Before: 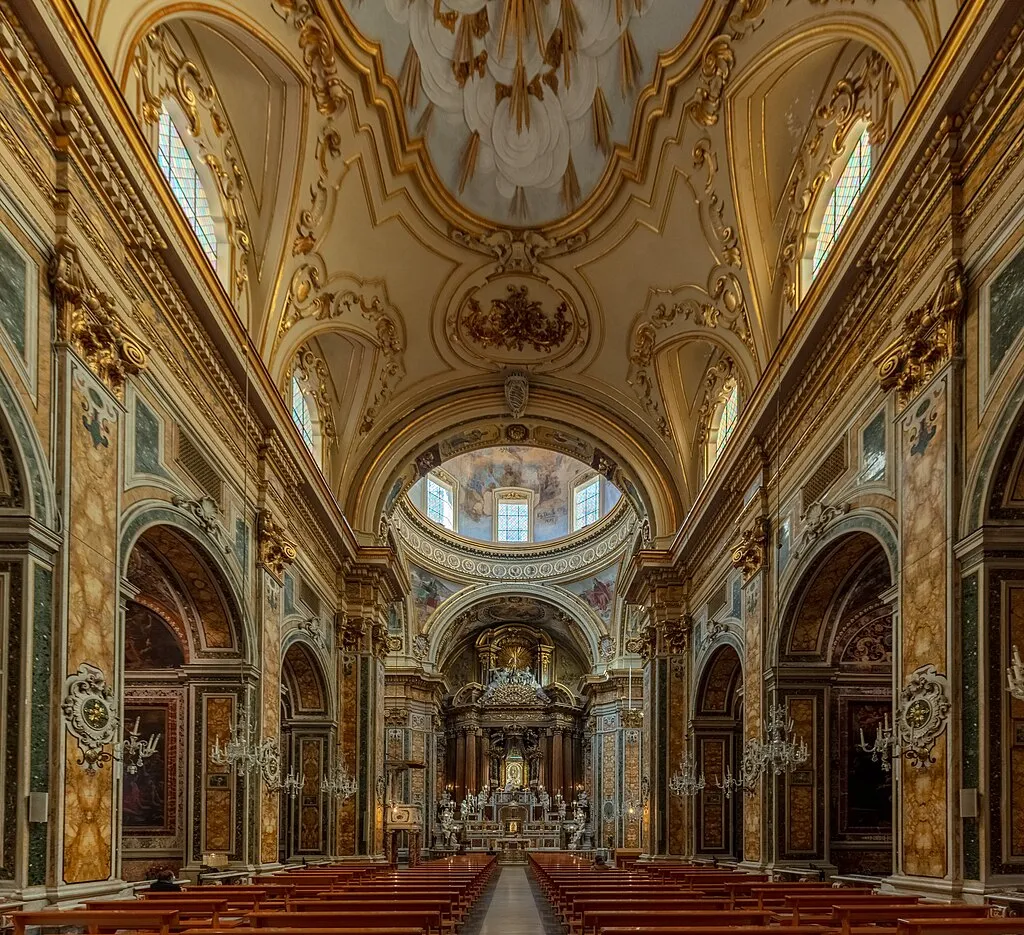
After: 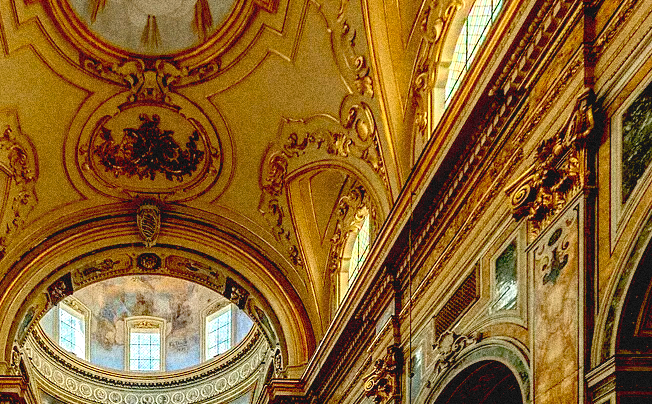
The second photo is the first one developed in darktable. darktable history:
contrast brightness saturation: contrast -0.1, brightness 0.05, saturation 0.08
color balance: mode lift, gamma, gain (sRGB), lift [1.04, 1, 1, 0.97], gamma [1.01, 1, 1, 0.97], gain [0.96, 1, 1, 0.97]
grain: coarseness 14.49 ISO, strength 48.04%, mid-tones bias 35%
exposure: black level correction 0.035, exposure 0.9 EV, compensate highlight preservation false
crop: left 36.005%, top 18.293%, right 0.31%, bottom 38.444%
